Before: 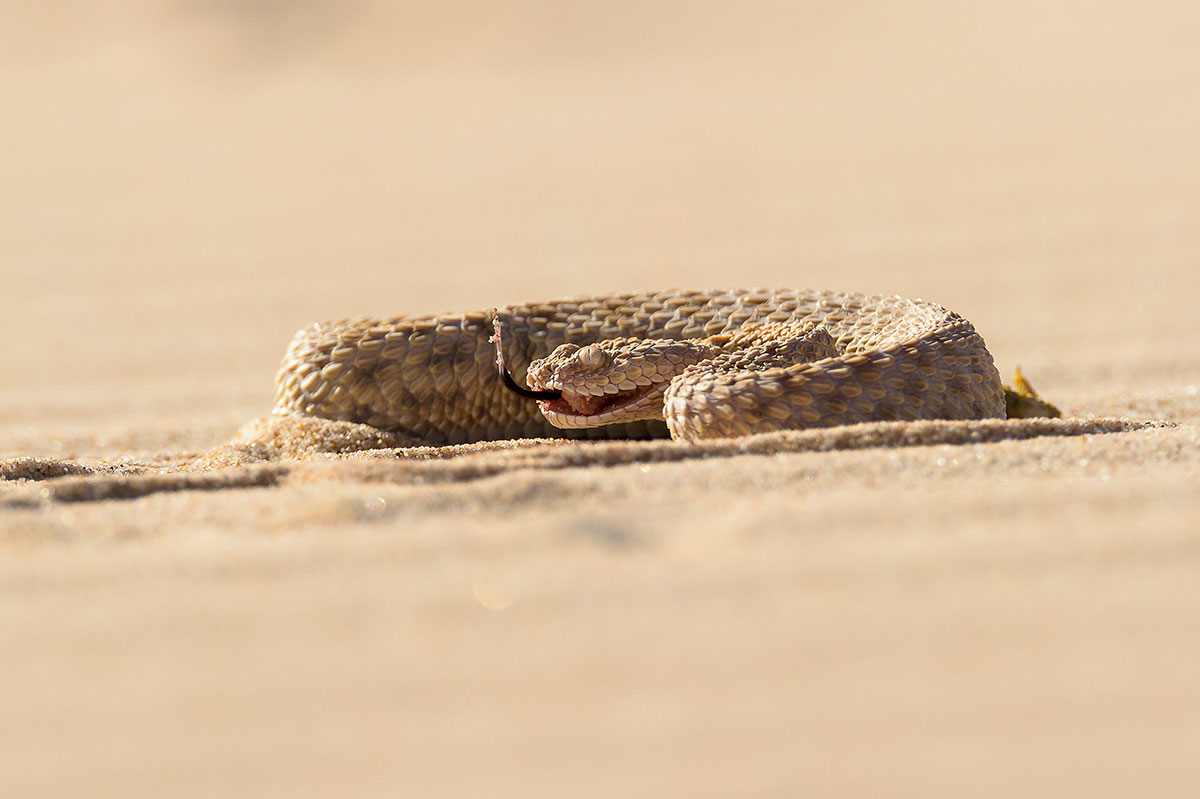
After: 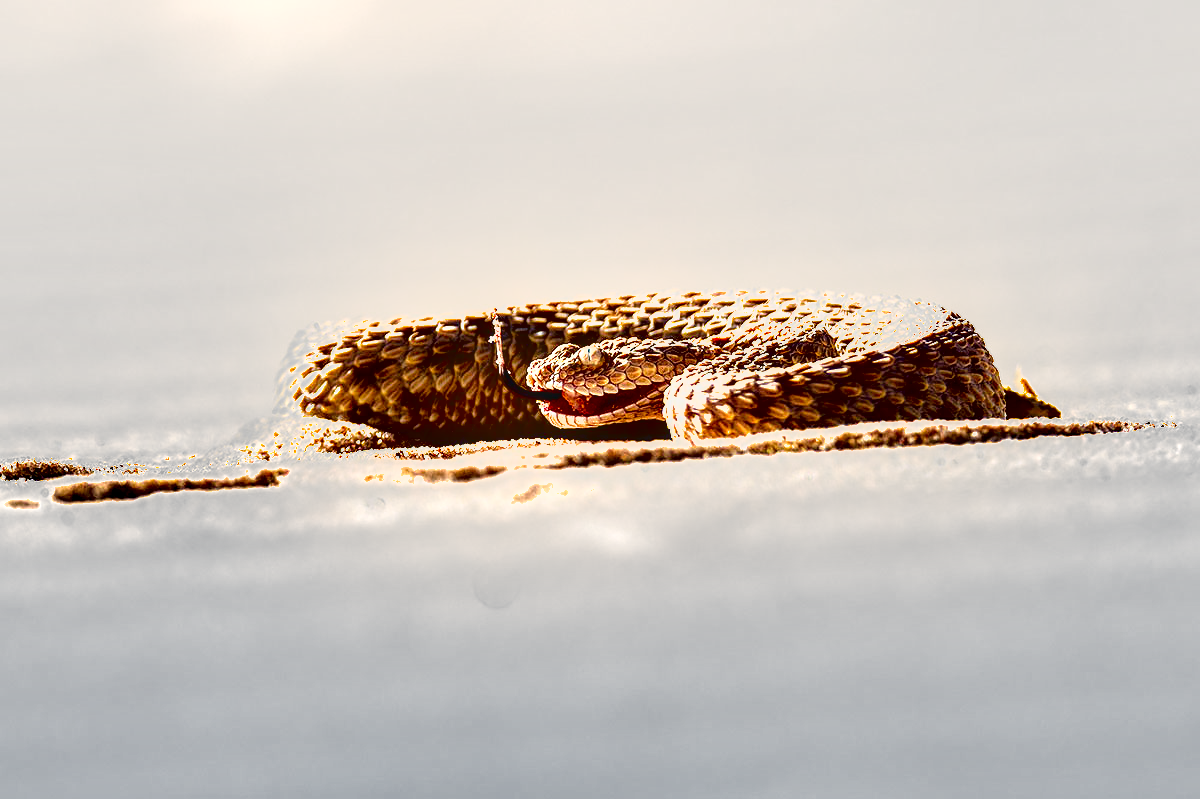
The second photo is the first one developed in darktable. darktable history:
shadows and highlights: soften with gaussian
contrast brightness saturation: contrast 0.09, saturation 0.28
color balance rgb: perceptual saturation grading › global saturation 20%, perceptual saturation grading › highlights -50%, perceptual saturation grading › shadows 30%, perceptual brilliance grading › global brilliance 10%, perceptual brilliance grading › shadows 15%
graduated density: rotation -0.352°, offset 57.64
local contrast: on, module defaults
exposure: black level correction 0, exposure 1.55 EV, compensate exposure bias true, compensate highlight preservation false
